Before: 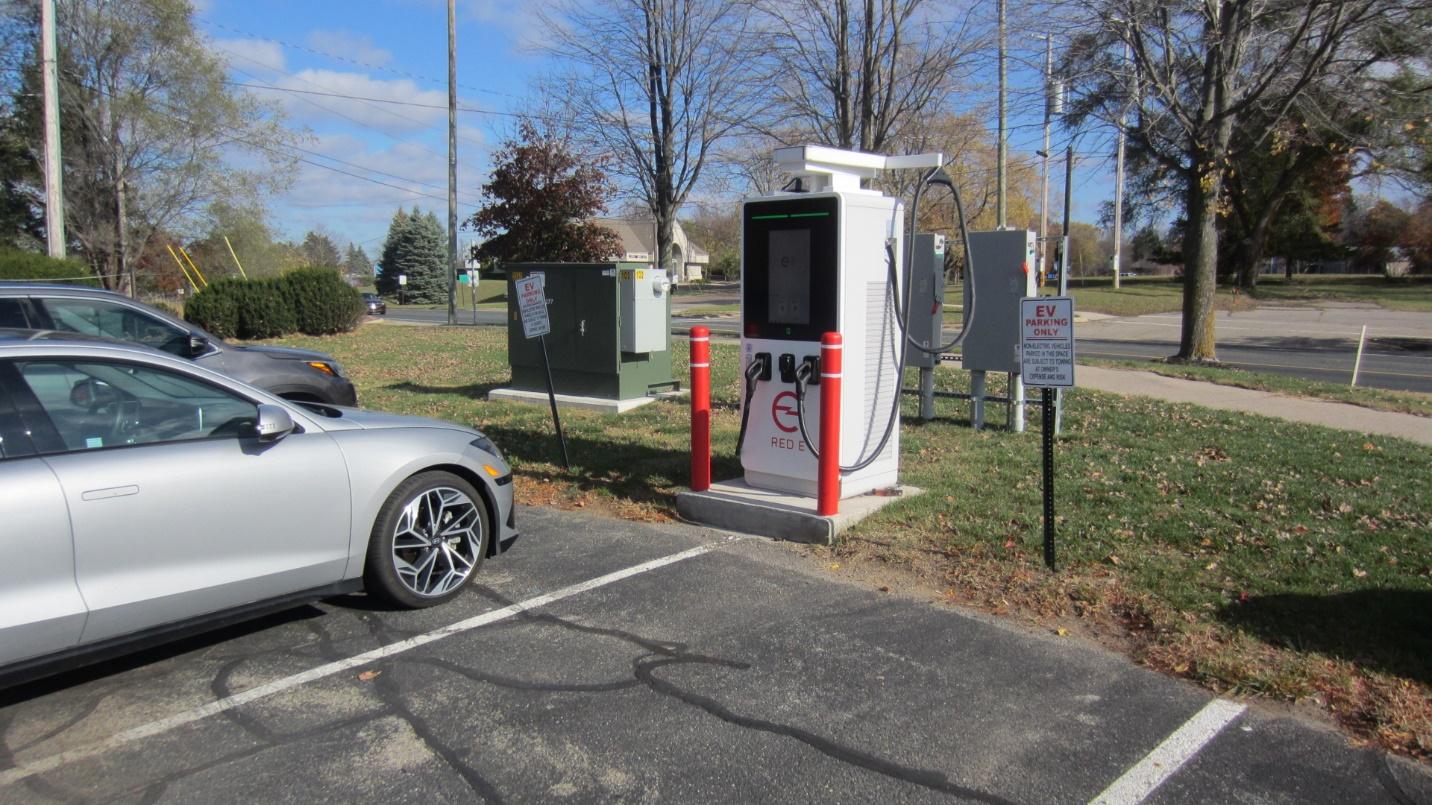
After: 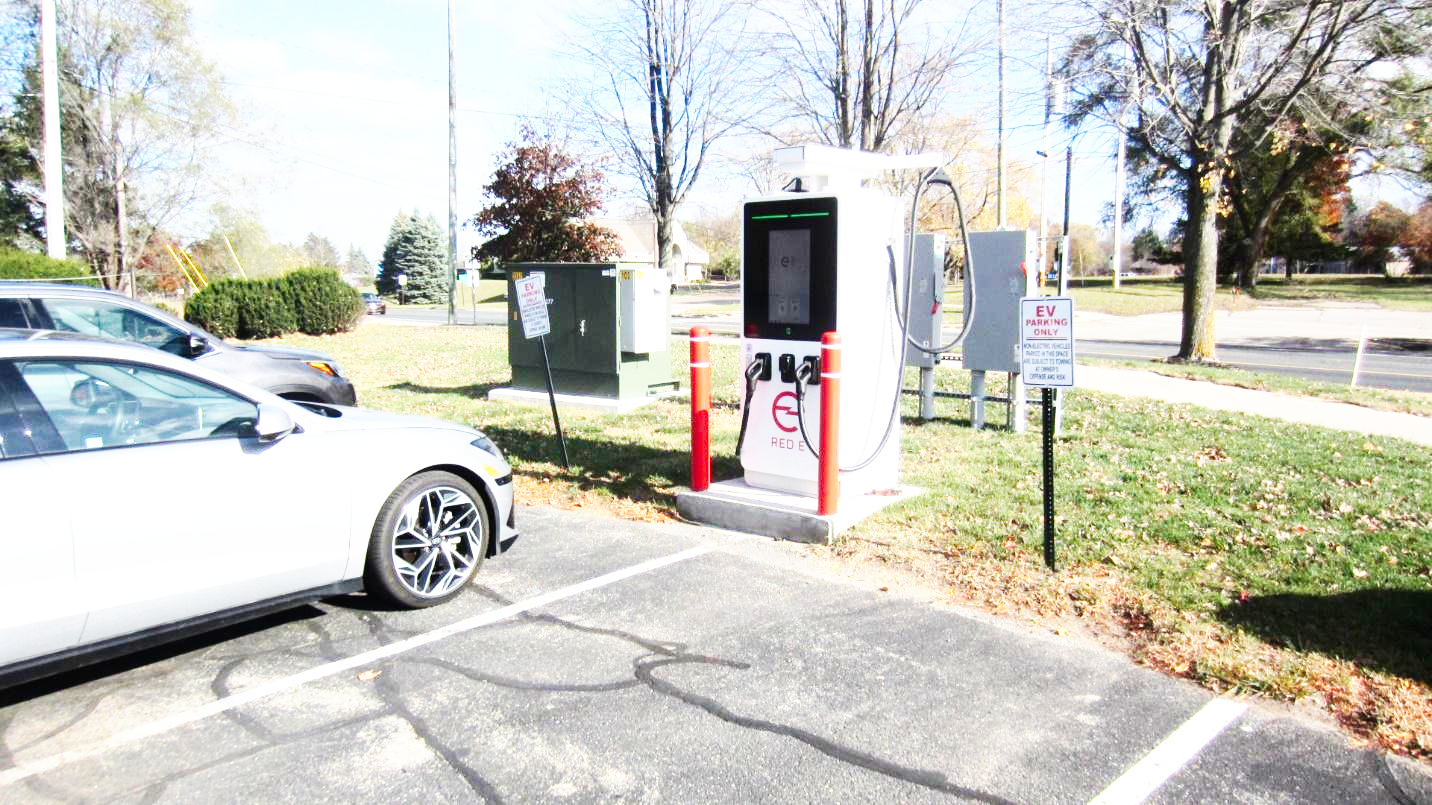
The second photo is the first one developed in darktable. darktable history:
exposure: exposure 0.997 EV, compensate exposure bias true, compensate highlight preservation false
base curve: curves: ch0 [(0, 0) (0.007, 0.004) (0.027, 0.03) (0.046, 0.07) (0.207, 0.54) (0.442, 0.872) (0.673, 0.972) (1, 1)], exposure shift 0.01, preserve colors none
